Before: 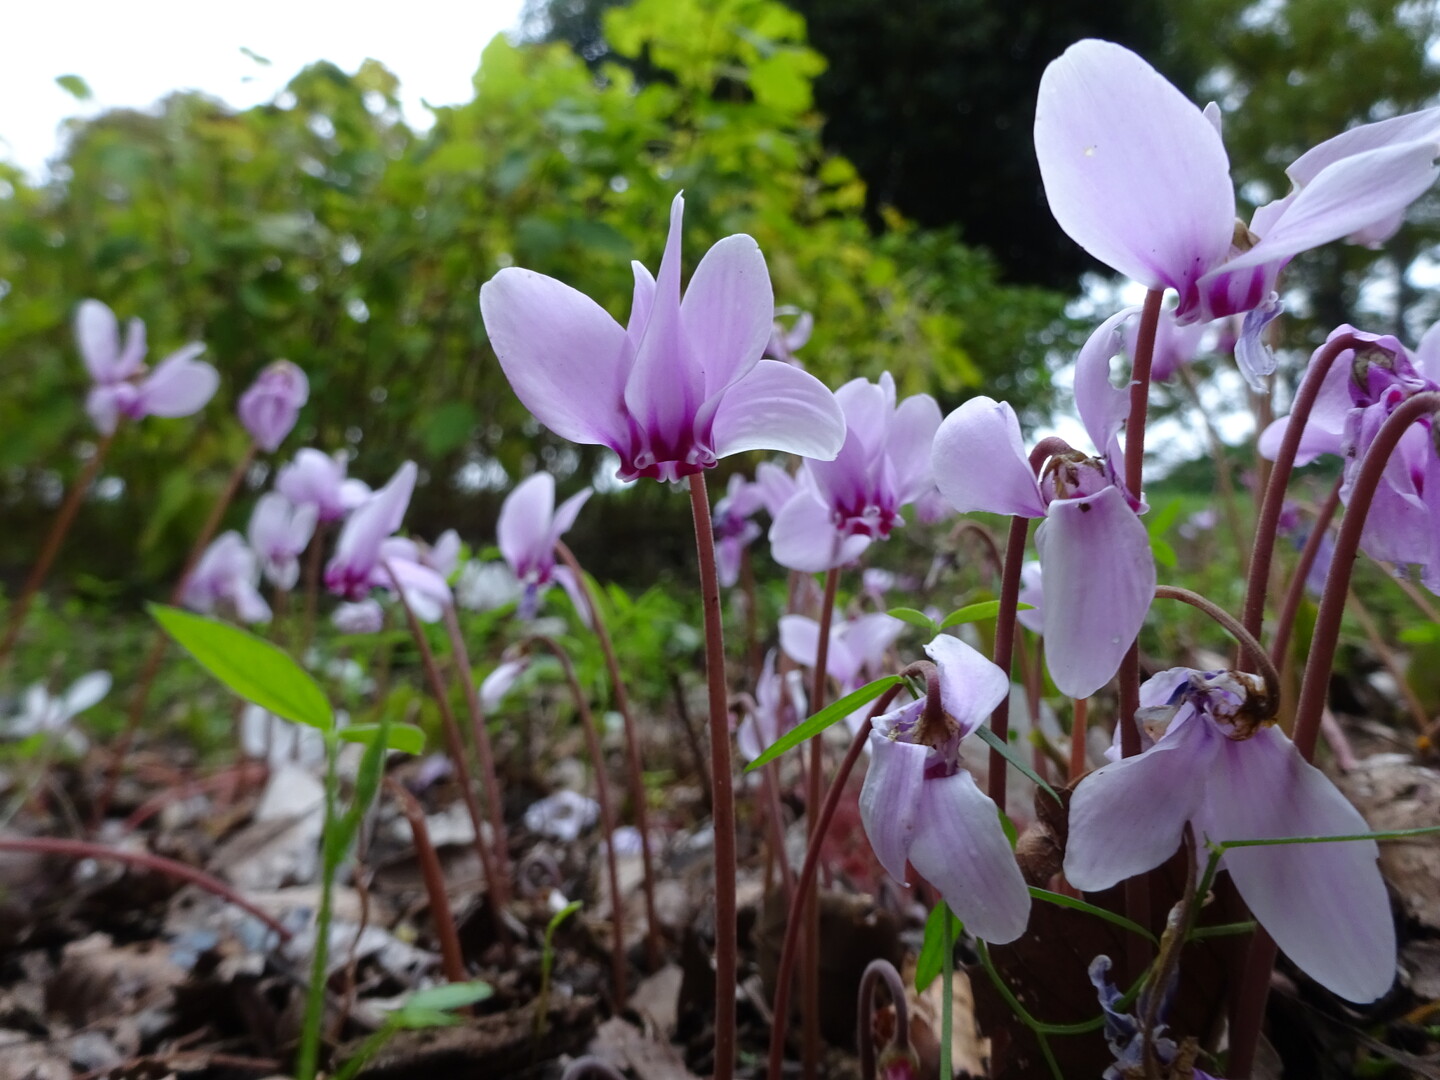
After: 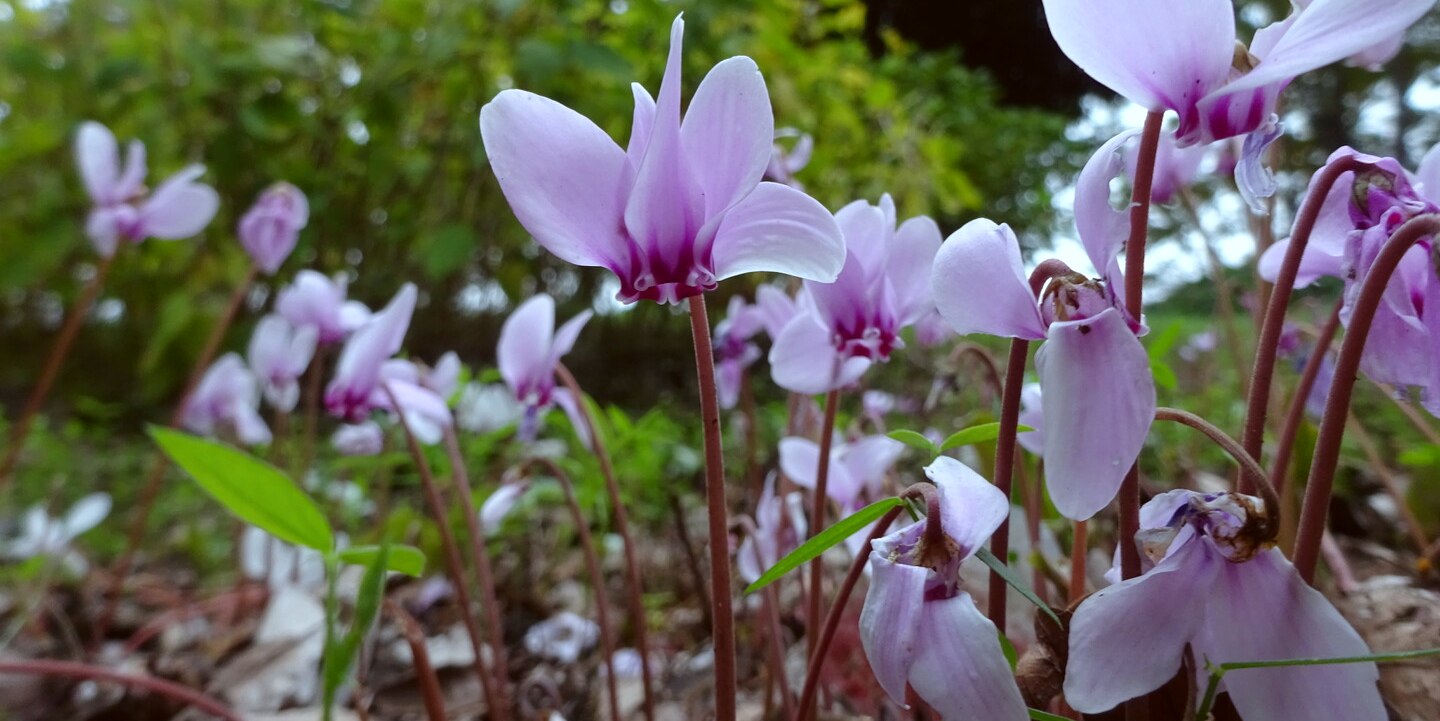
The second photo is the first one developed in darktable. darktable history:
crop: top 16.525%, bottom 16.686%
tone equalizer: edges refinement/feathering 500, mask exposure compensation -1.57 EV, preserve details no
color correction: highlights a* -5.11, highlights b* -3.58, shadows a* 3.74, shadows b* 4.21
